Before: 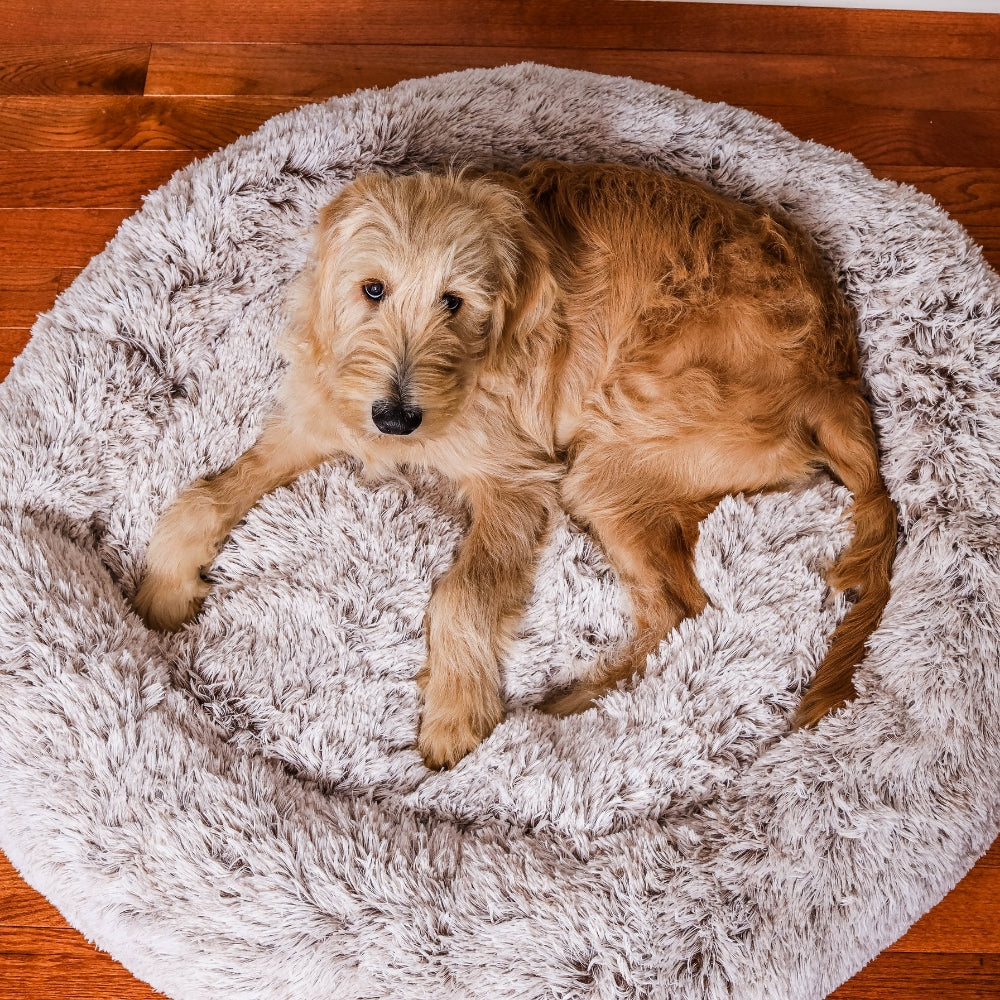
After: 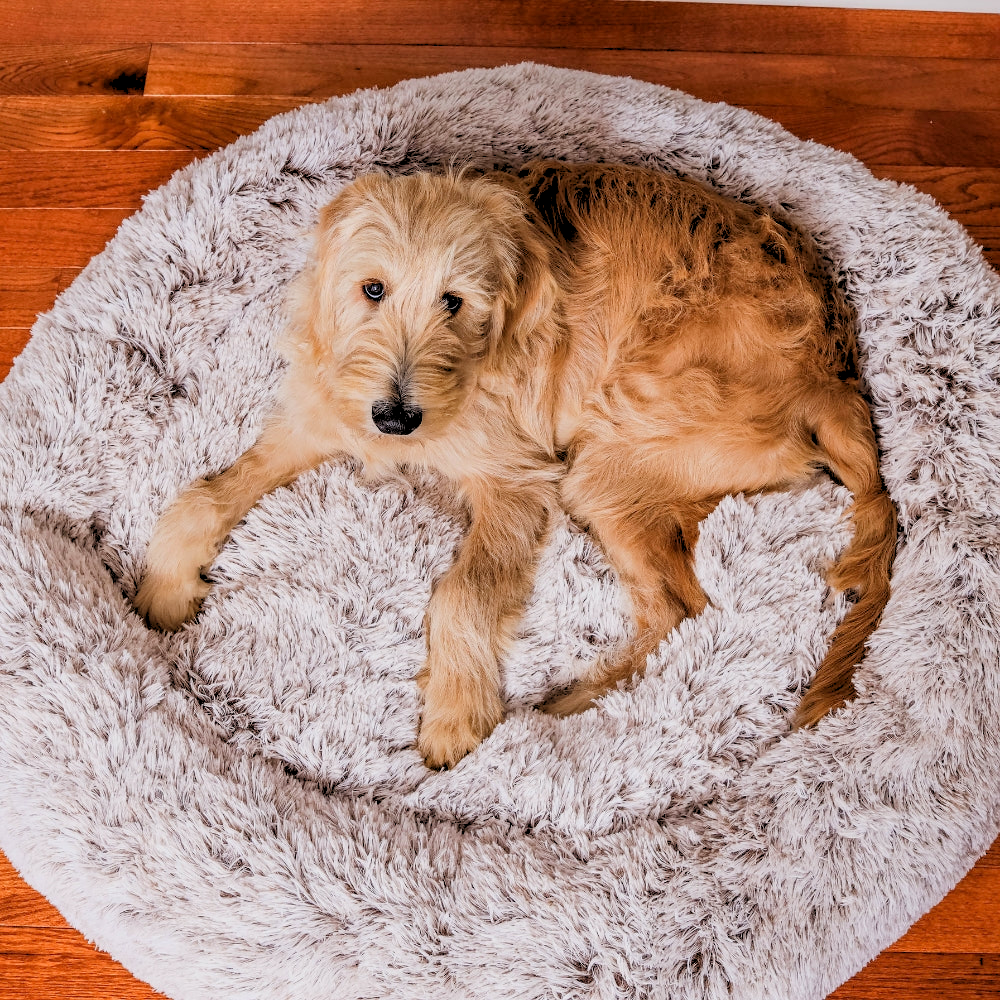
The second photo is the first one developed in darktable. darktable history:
rgb levels: preserve colors sum RGB, levels [[0.038, 0.433, 0.934], [0, 0.5, 1], [0, 0.5, 1]]
contrast brightness saturation: contrast 0.1, brightness 0.02, saturation 0.02
